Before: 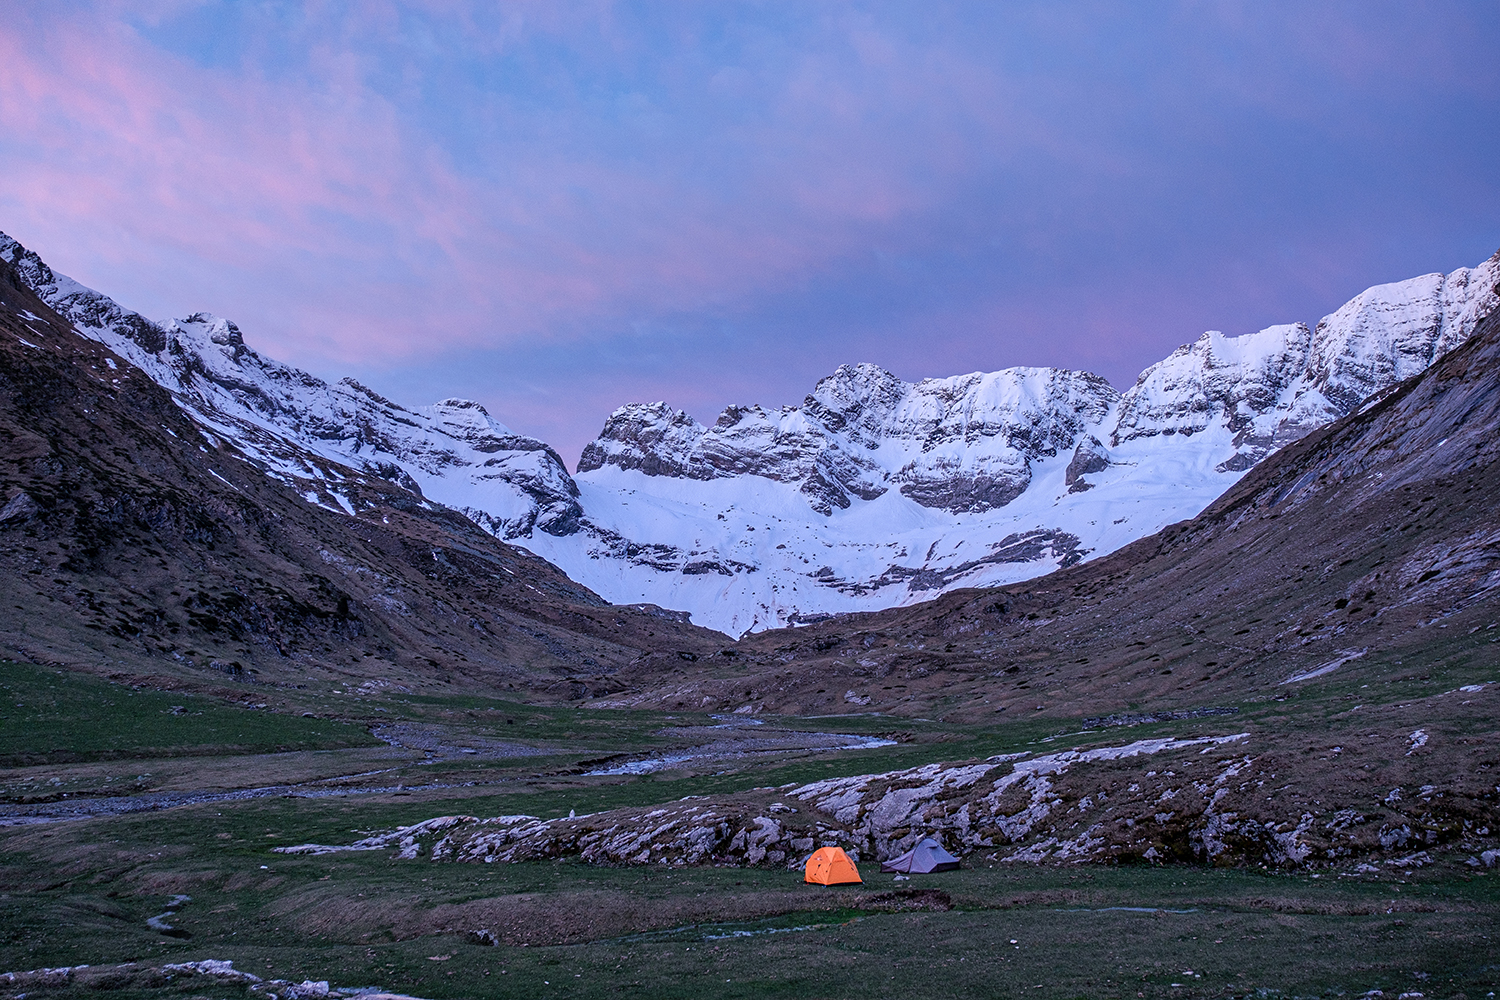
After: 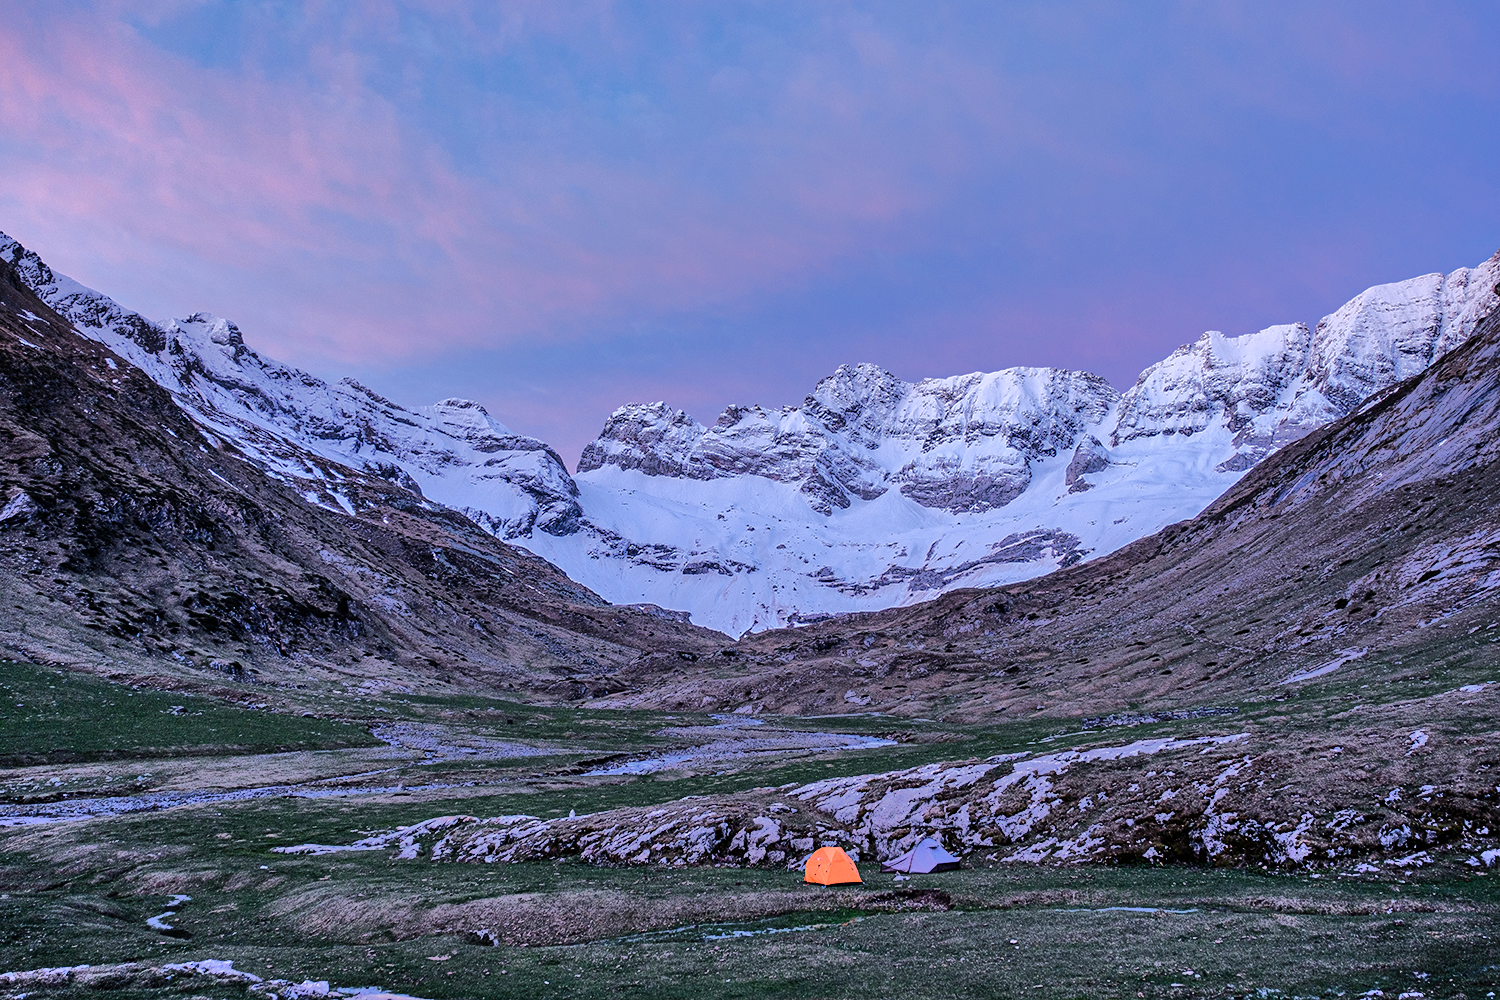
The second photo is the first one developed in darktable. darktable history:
tone equalizer: -8 EV -0.505 EV, -7 EV -0.32 EV, -6 EV -0.092 EV, -5 EV 0.435 EV, -4 EV 0.978 EV, -3 EV 0.771 EV, -2 EV -0.008 EV, -1 EV 0.133 EV, +0 EV -0.01 EV, edges refinement/feathering 500, mask exposure compensation -1.57 EV, preserve details no
shadows and highlights: shadows 52.44, soften with gaussian
